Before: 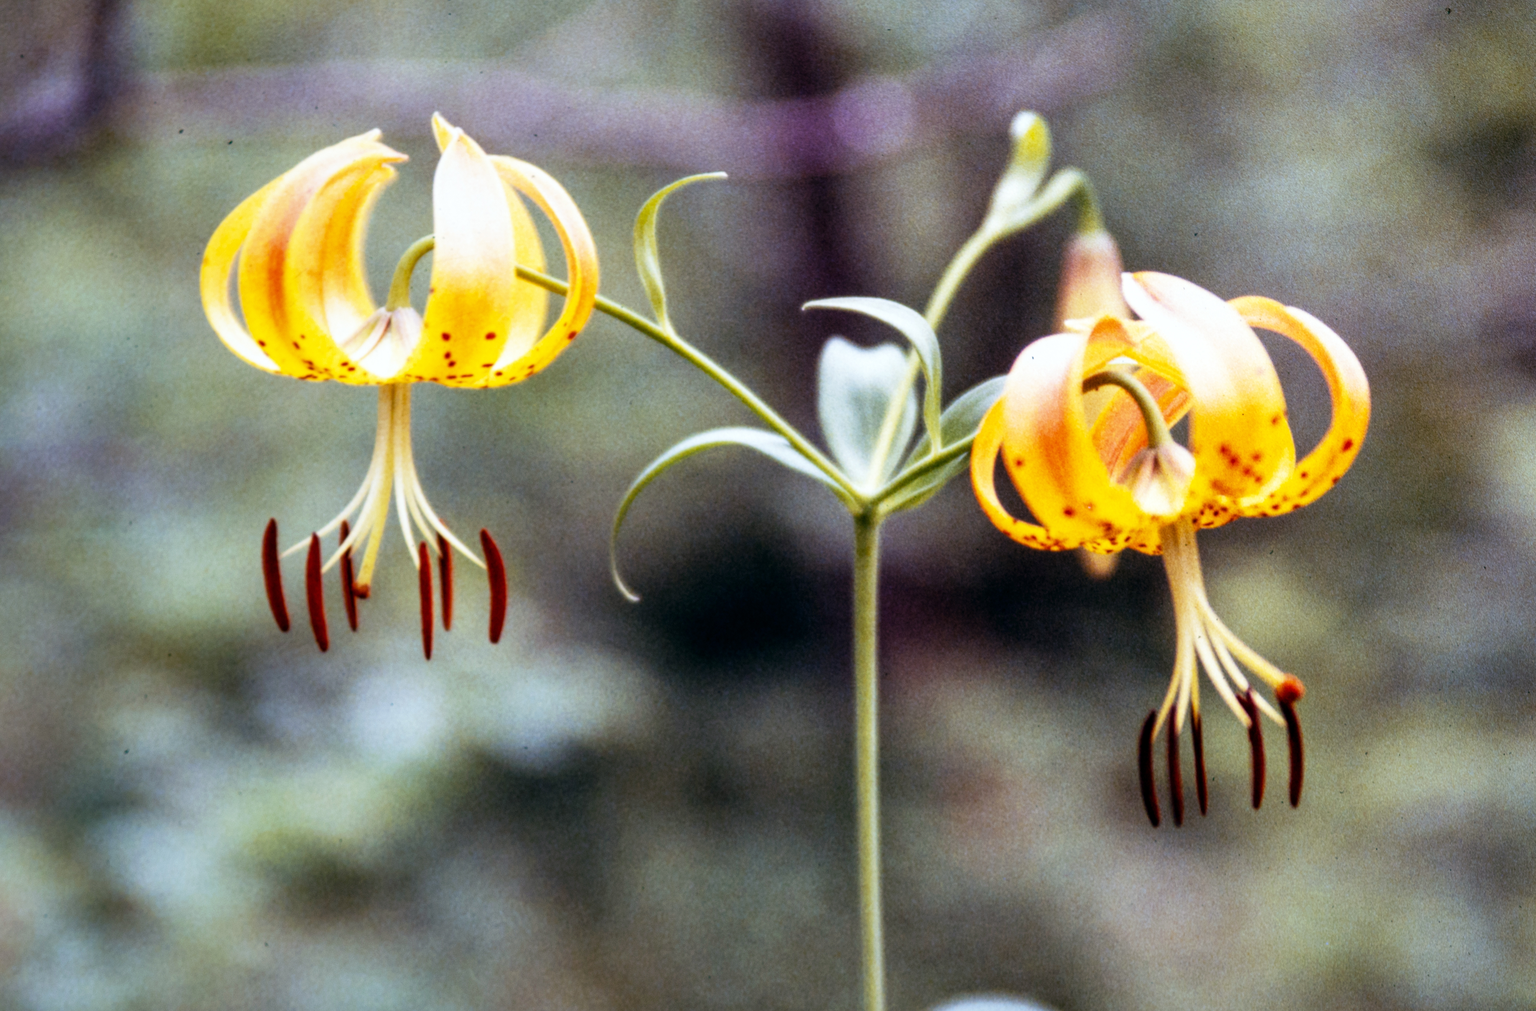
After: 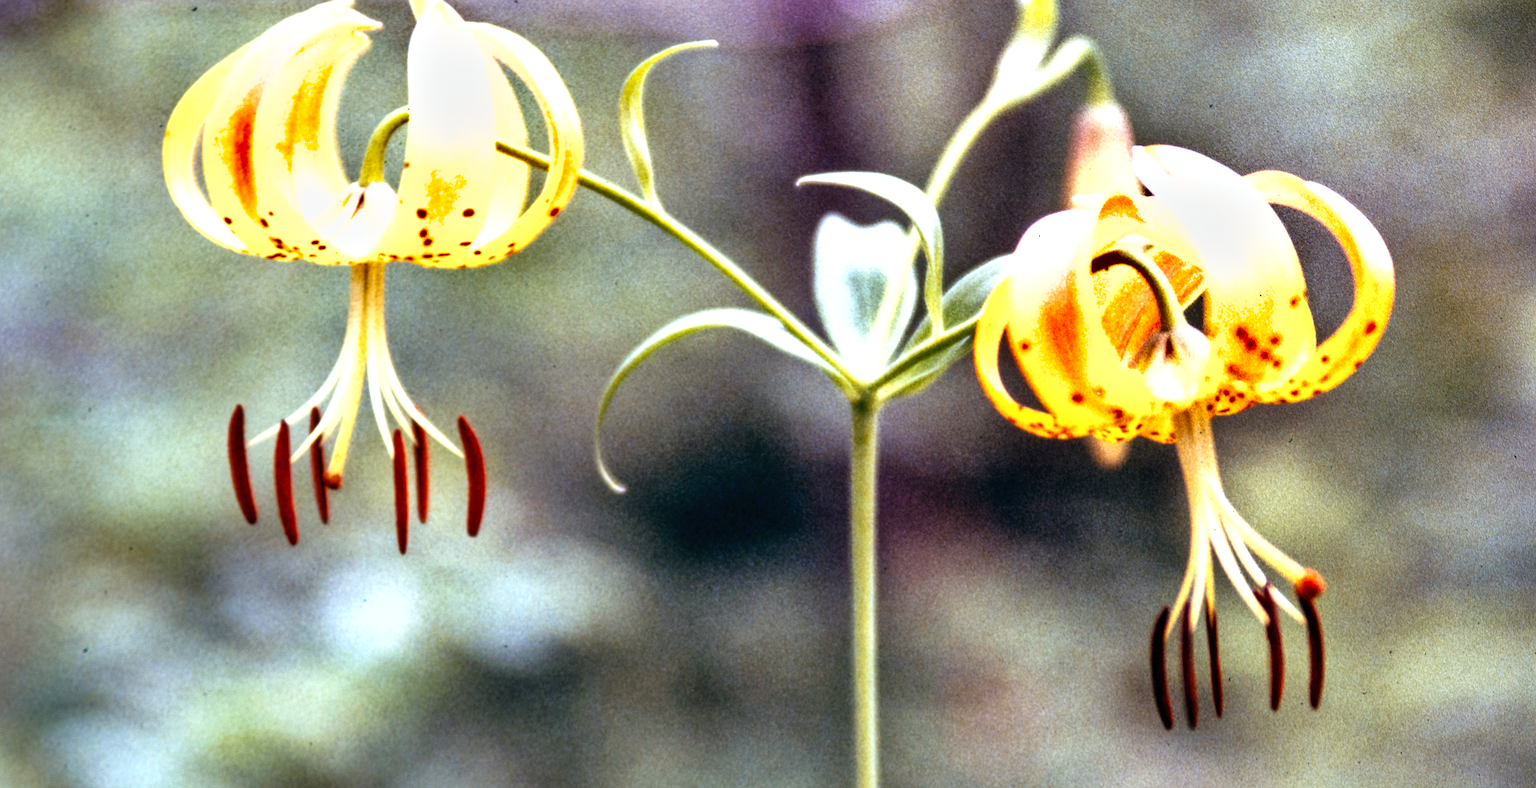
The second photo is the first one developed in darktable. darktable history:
crop and rotate: left 2.991%, top 13.302%, right 1.981%, bottom 12.636%
exposure: black level correction 0, exposure 0.7 EV, compensate exposure bias true, compensate highlight preservation false
sharpen: on, module defaults
shadows and highlights: white point adjustment 1, soften with gaussian
